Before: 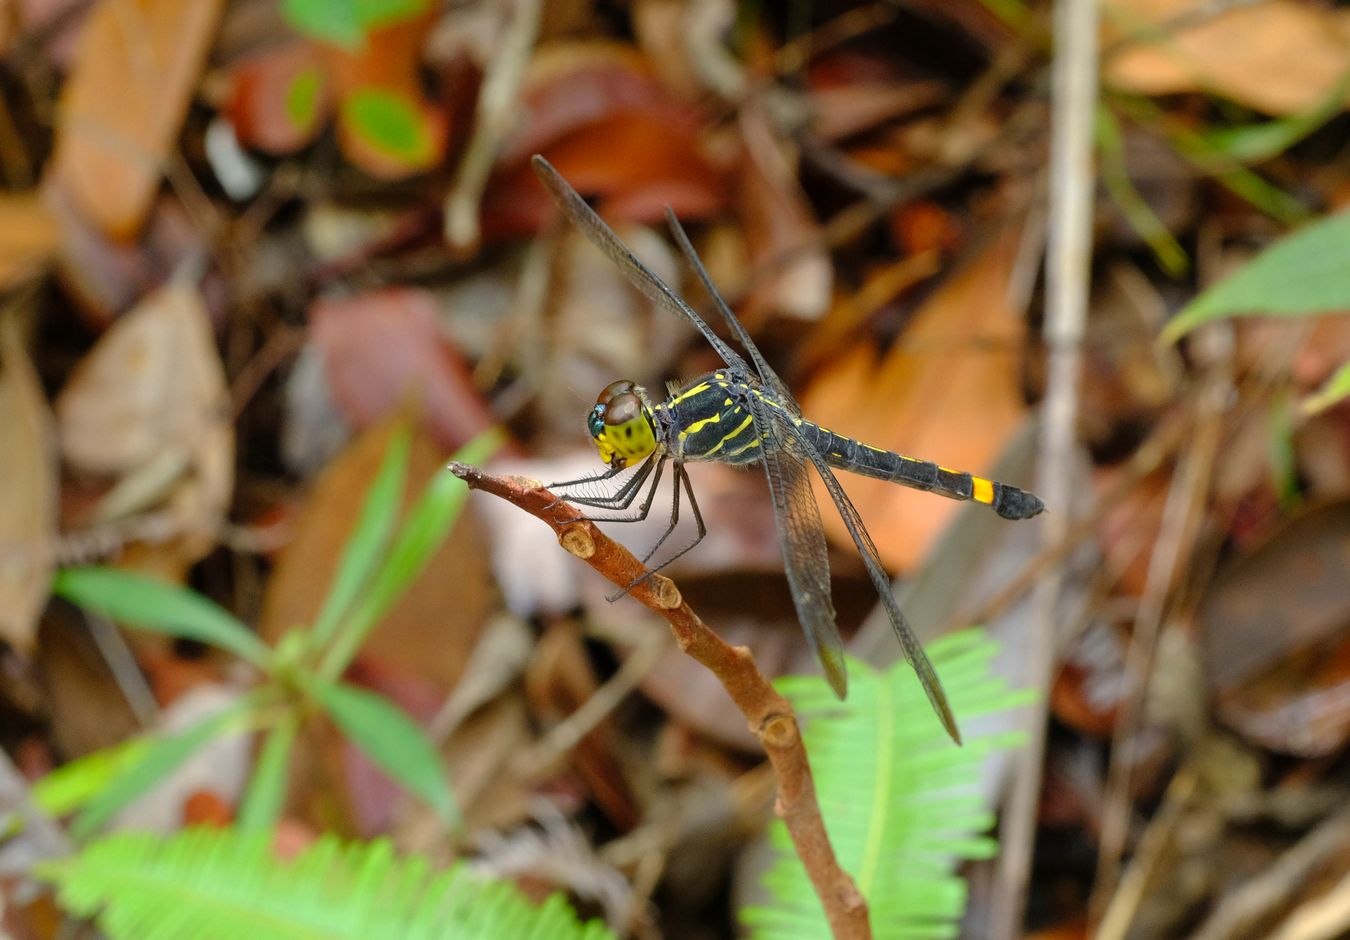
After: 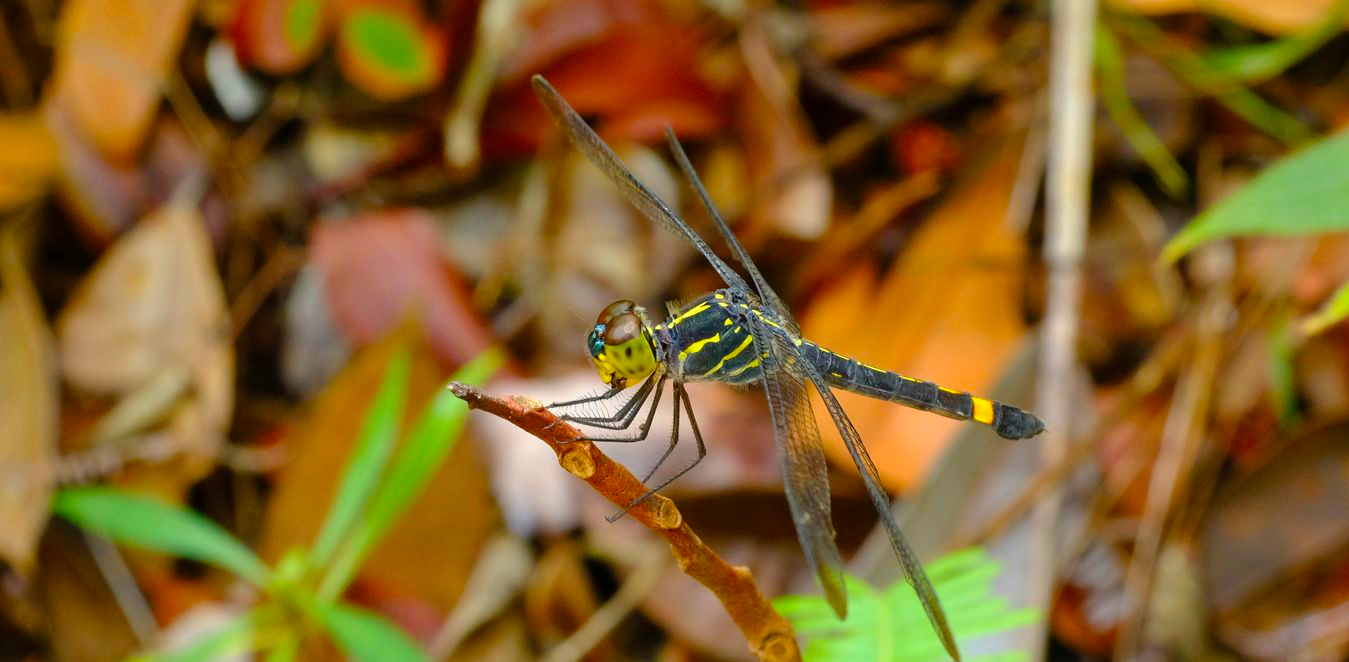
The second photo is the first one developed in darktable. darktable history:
velvia: strength 32.17%, mid-tones bias 0.202
crop and rotate: top 8.514%, bottom 21.018%
